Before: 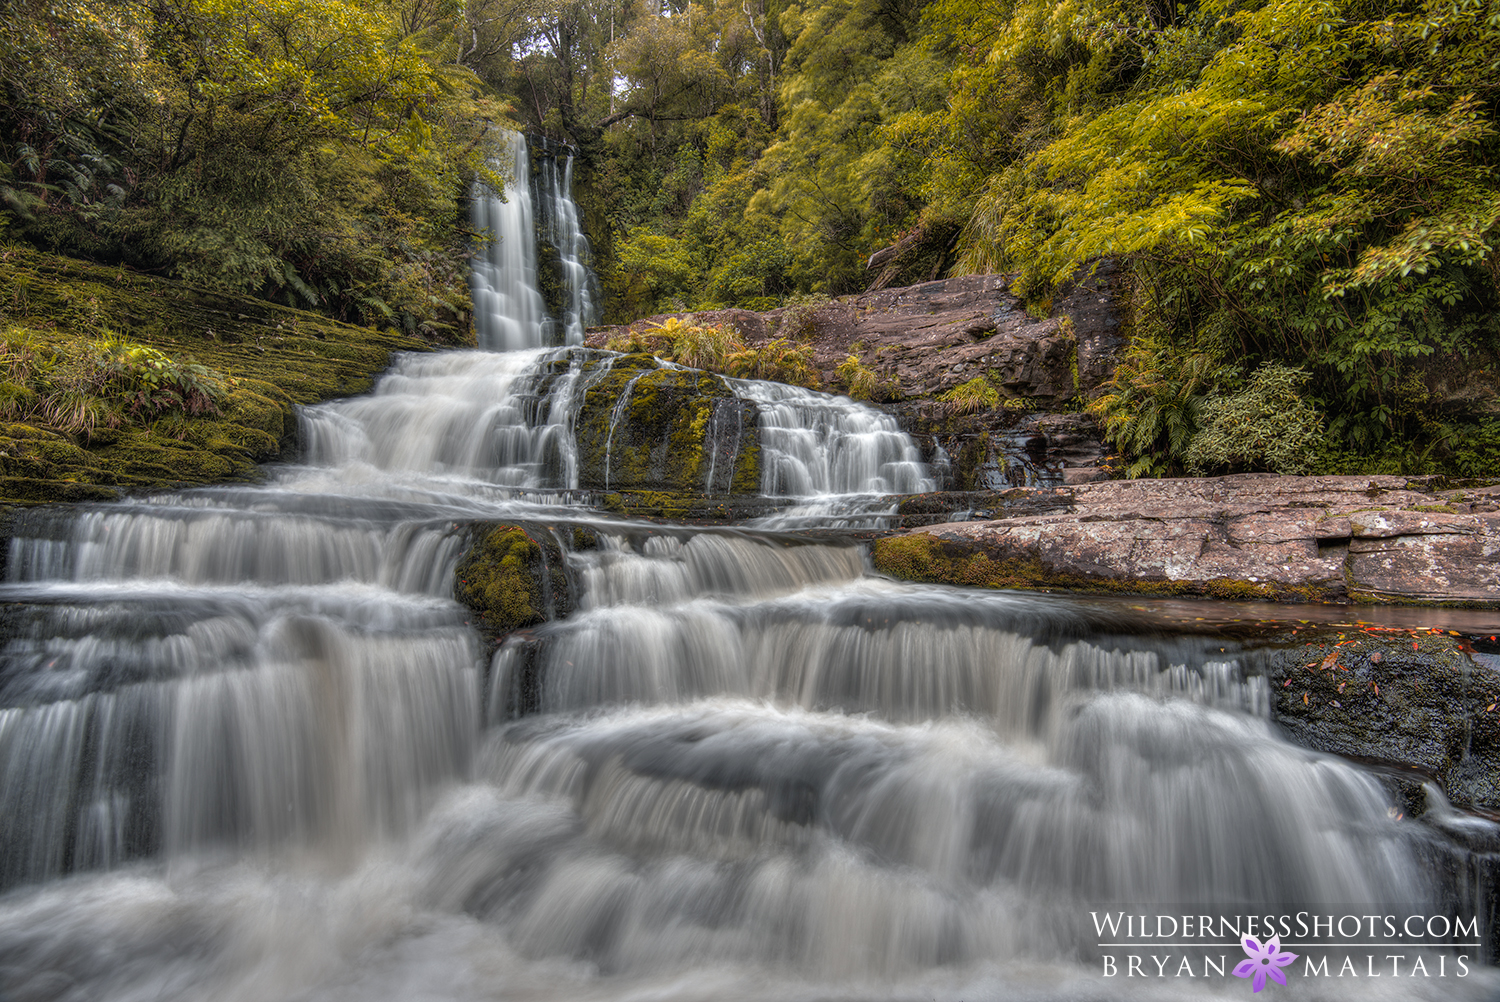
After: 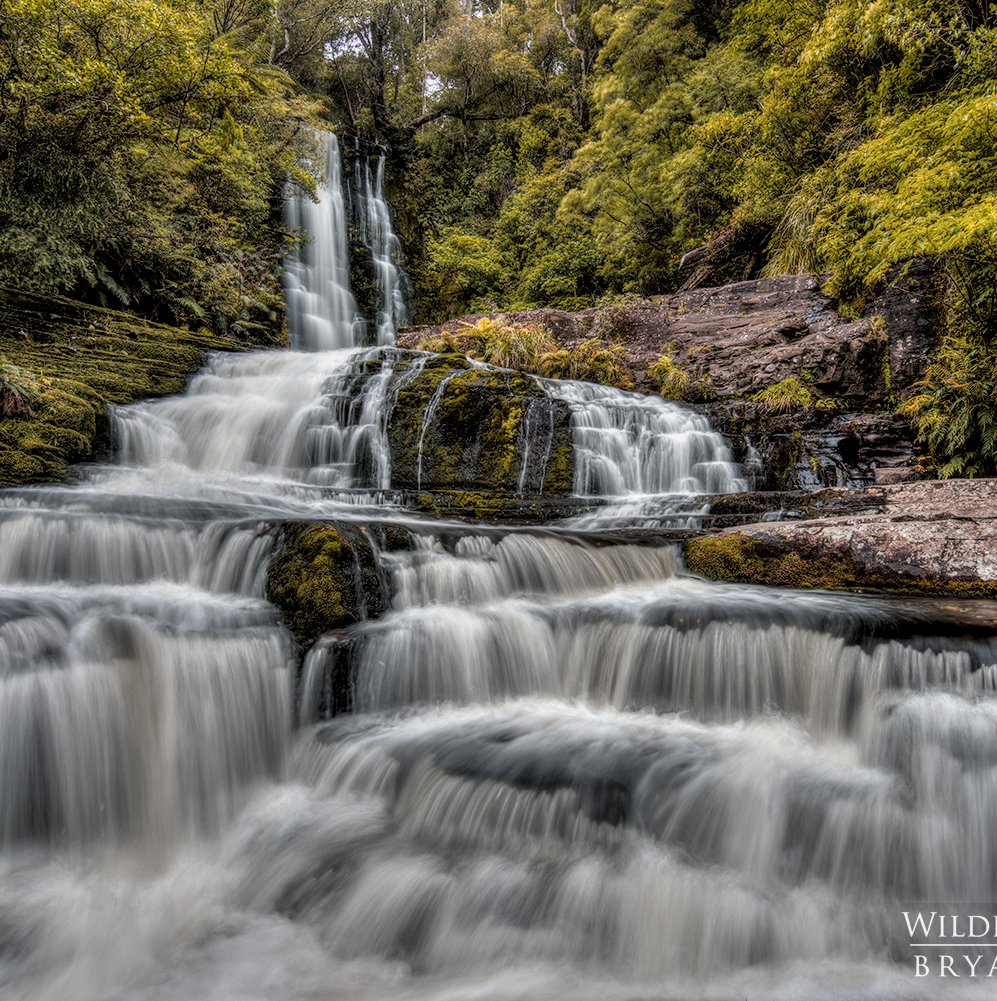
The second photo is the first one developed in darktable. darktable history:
crop and rotate: left 12.571%, right 20.927%
filmic rgb: black relative exposure -7.99 EV, white relative exposure 3.92 EV, hardness 4.27
local contrast: highlights 25%, detail 150%
